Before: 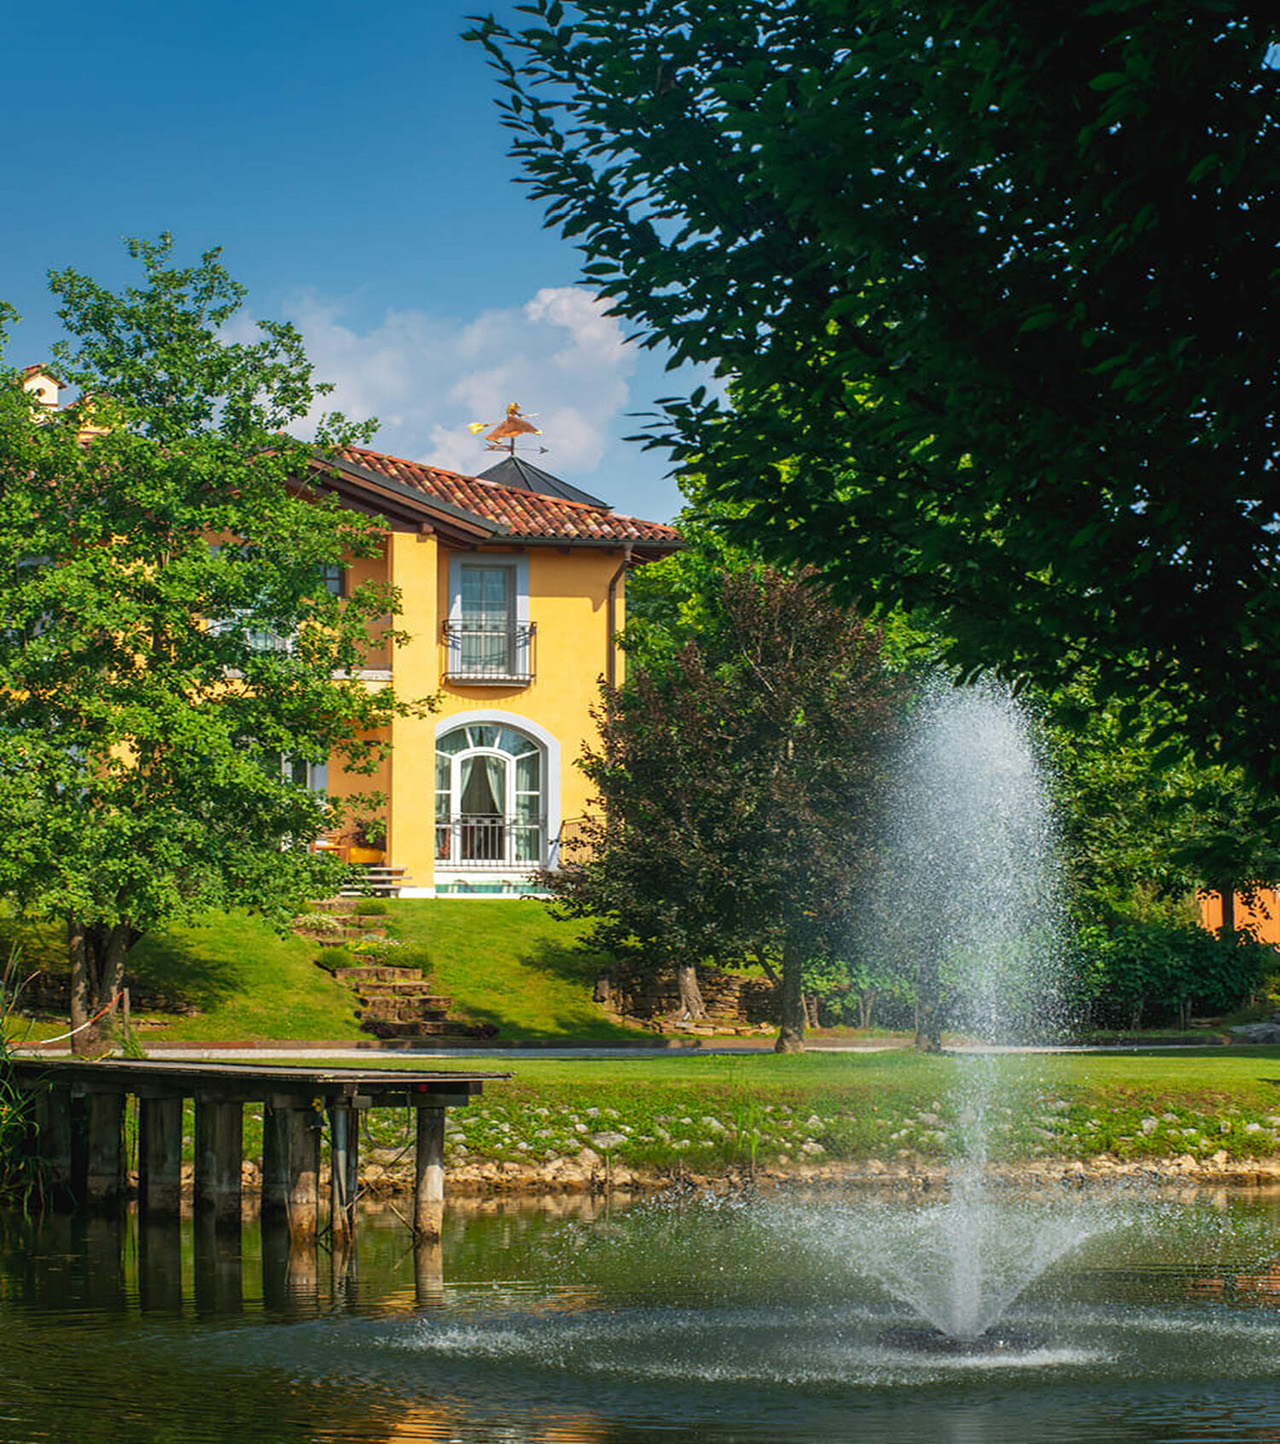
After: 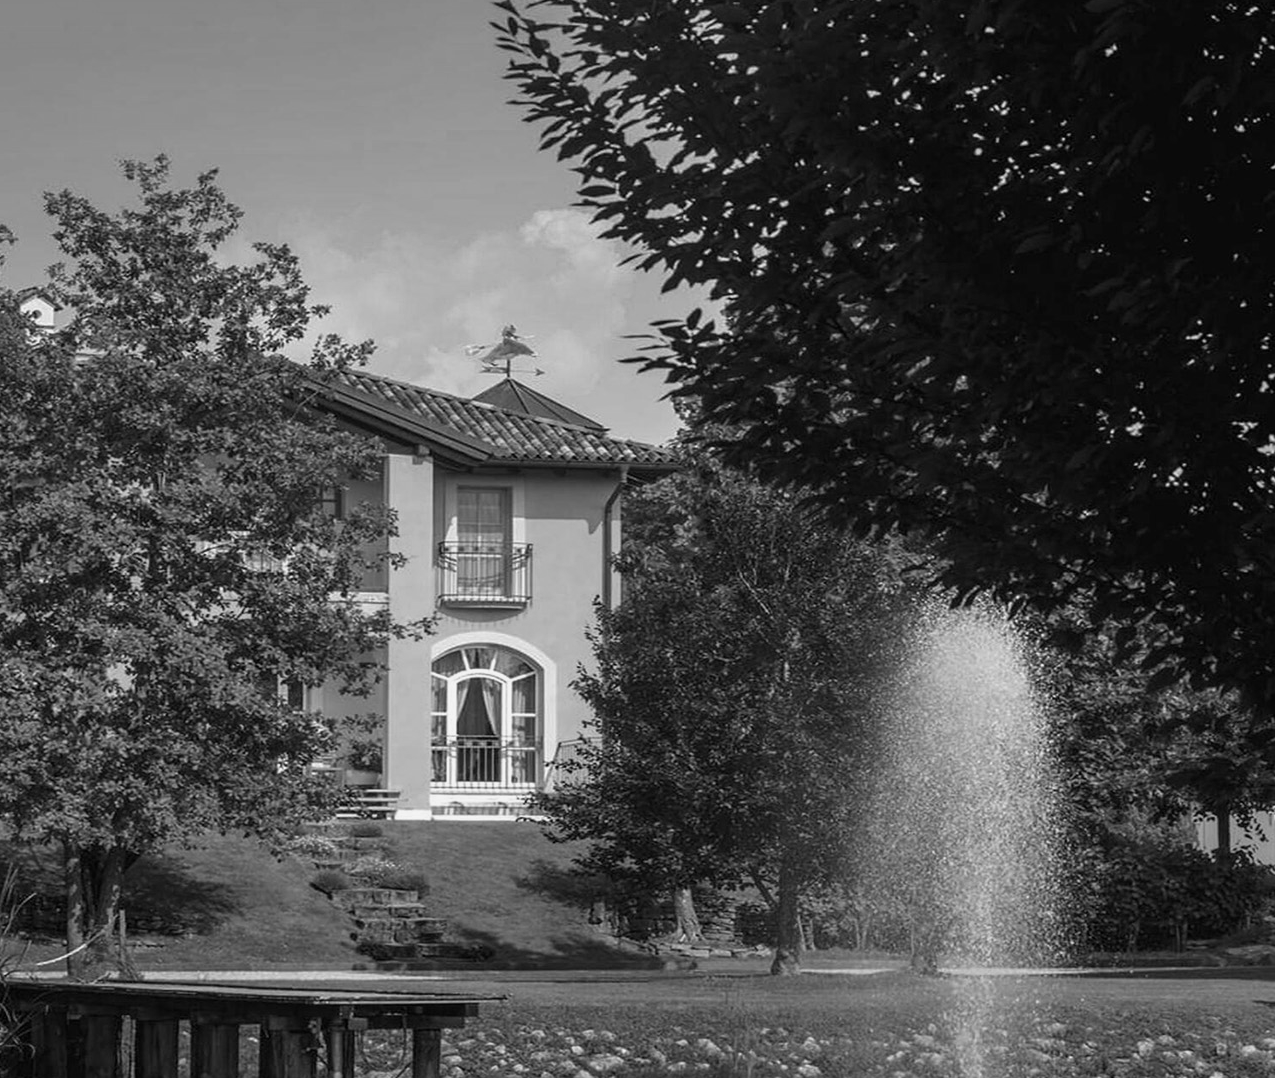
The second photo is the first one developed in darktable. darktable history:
crop: left 0.387%, top 5.469%, bottom 19.809%
color calibration: output gray [0.246, 0.254, 0.501, 0], gray › normalize channels true, illuminant same as pipeline (D50), adaptation XYZ, x 0.346, y 0.359, gamut compression 0
color balance rgb: linear chroma grading › global chroma 15%, perceptual saturation grading › global saturation 30%
